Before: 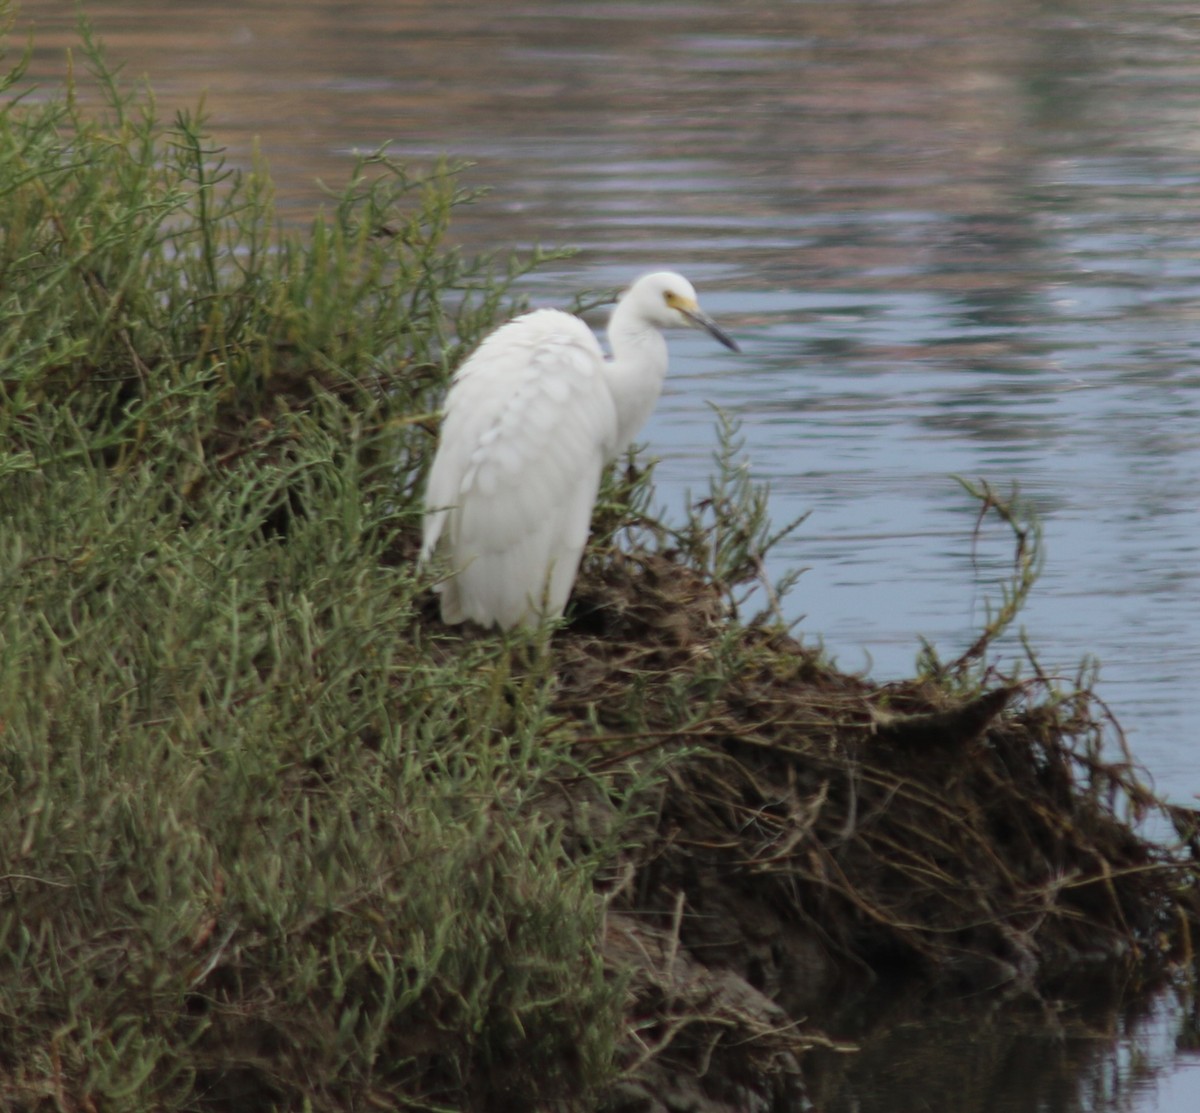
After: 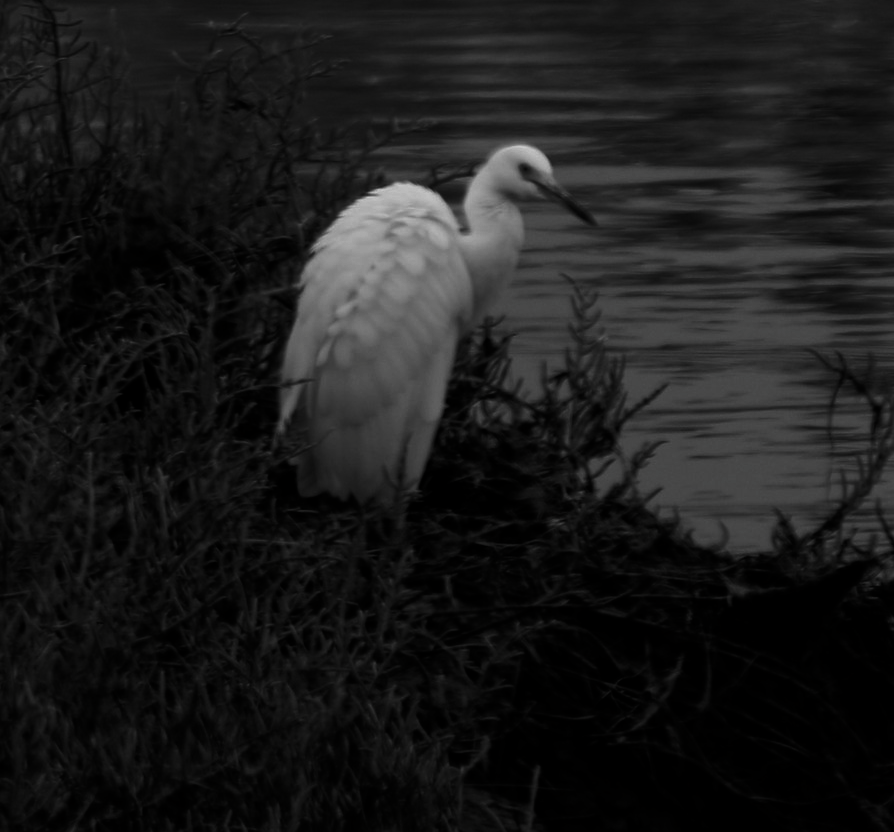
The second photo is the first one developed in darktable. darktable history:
crop and rotate: left 12.05%, top 11.452%, right 13.441%, bottom 13.773%
contrast brightness saturation: contrast 0.02, brightness -0.989, saturation -0.995
